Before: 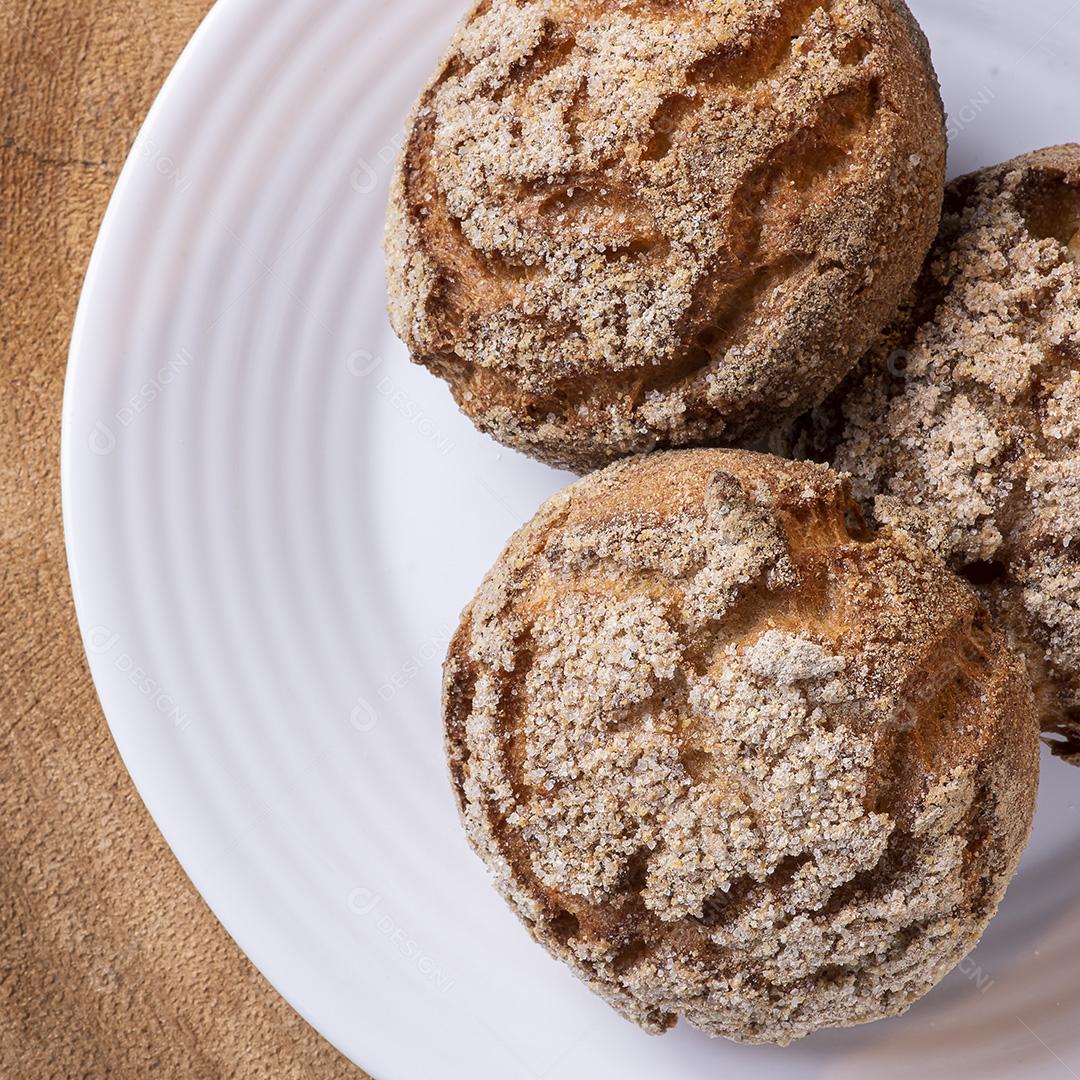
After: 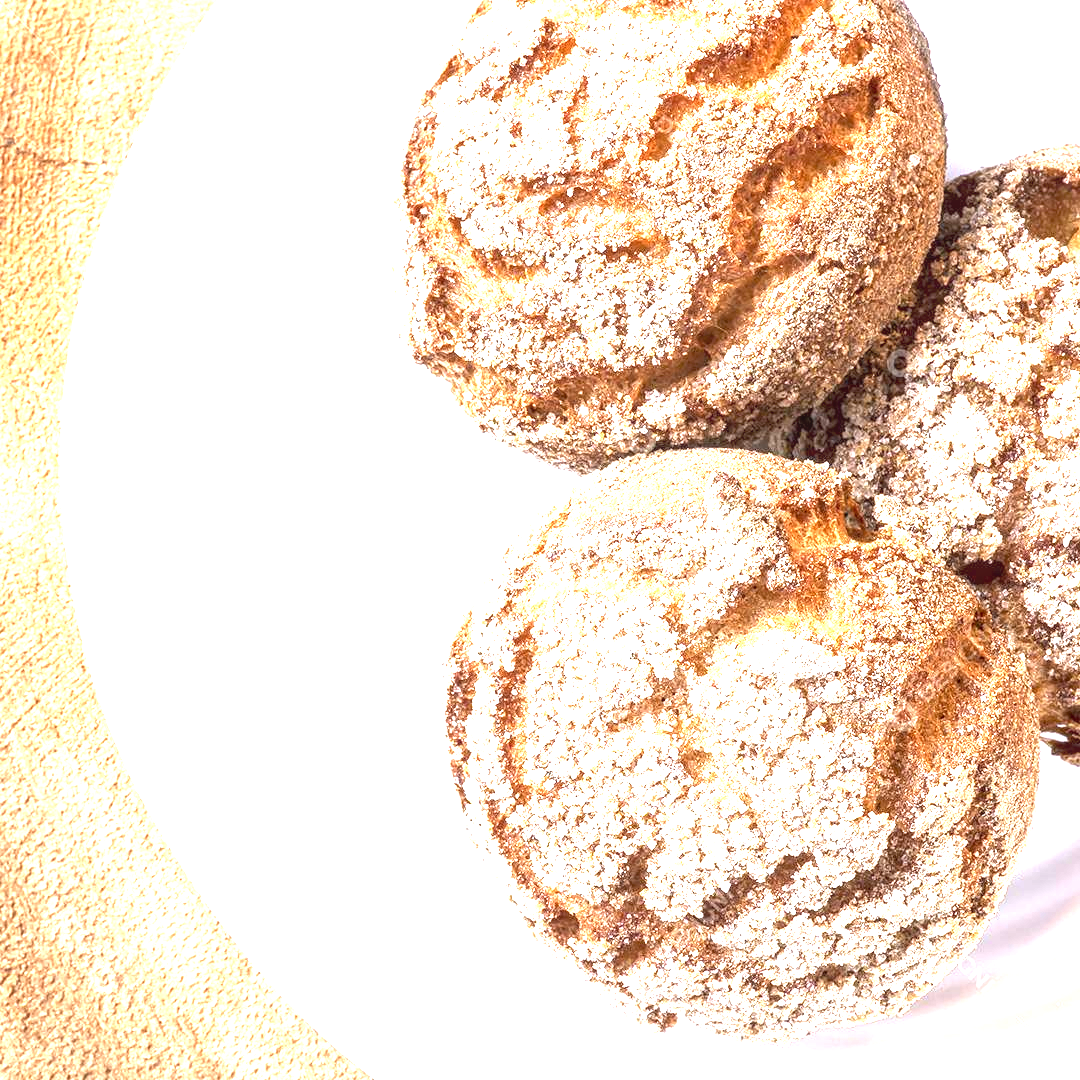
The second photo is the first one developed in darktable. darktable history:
local contrast: detail 130%
exposure: exposure 2.285 EV, compensate exposure bias true, compensate highlight preservation false
